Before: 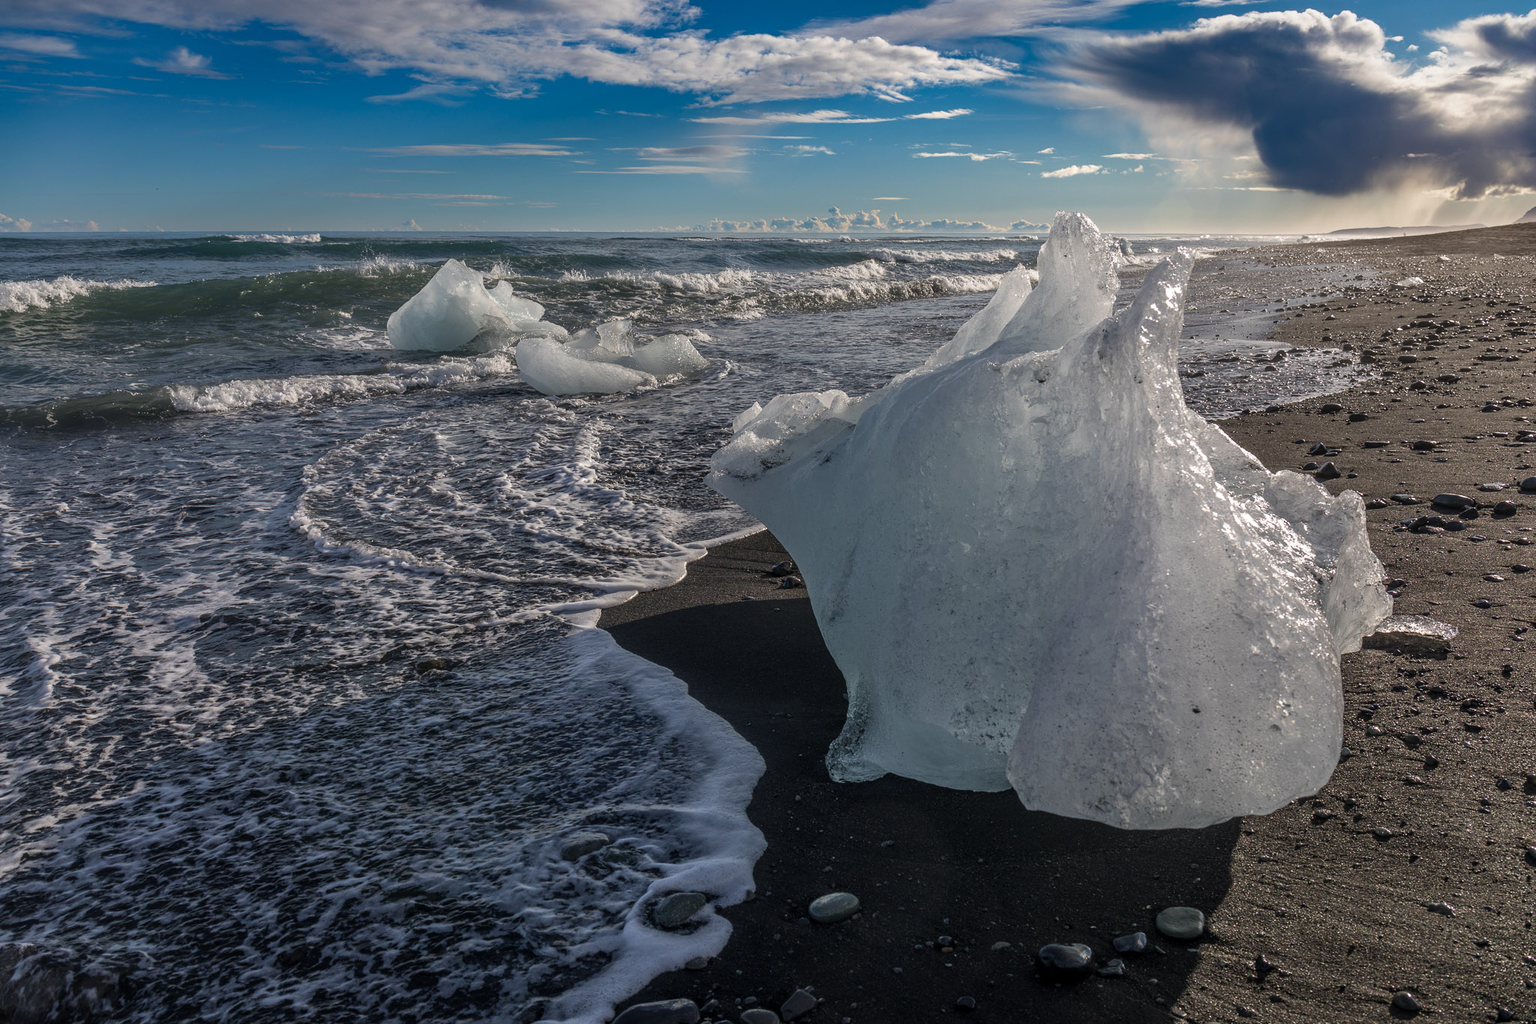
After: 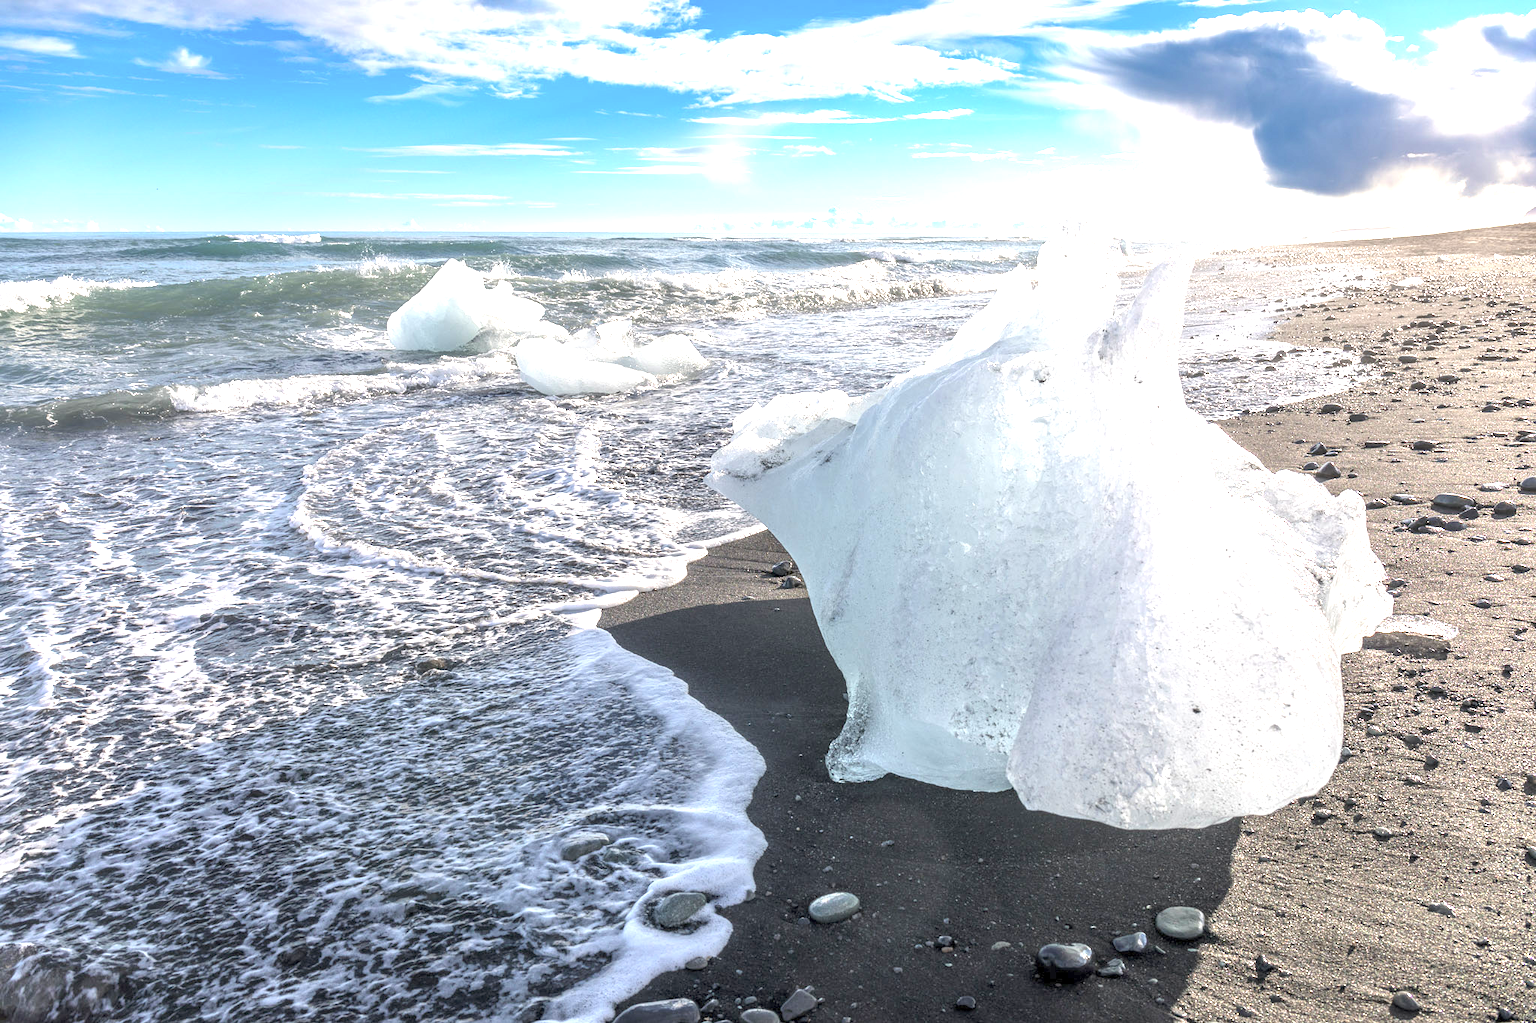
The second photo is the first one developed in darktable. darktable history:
contrast brightness saturation: brightness 0.145
color correction: highlights b* 0.057, saturation 0.822
exposure: exposure 2.262 EV, compensate highlight preservation false
